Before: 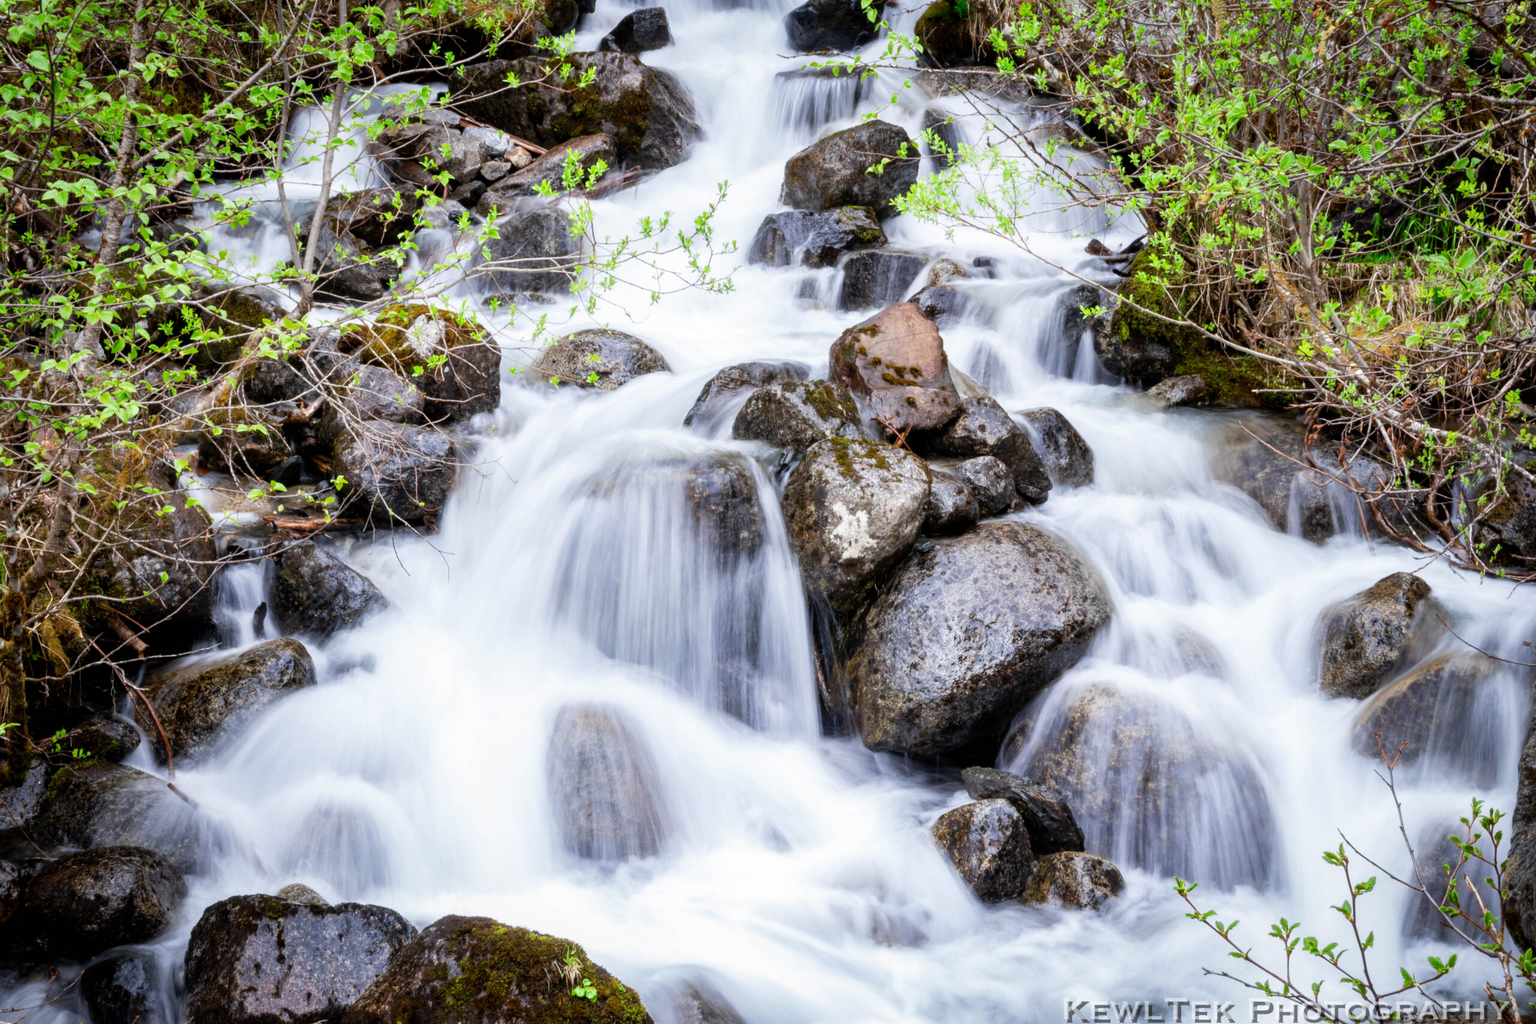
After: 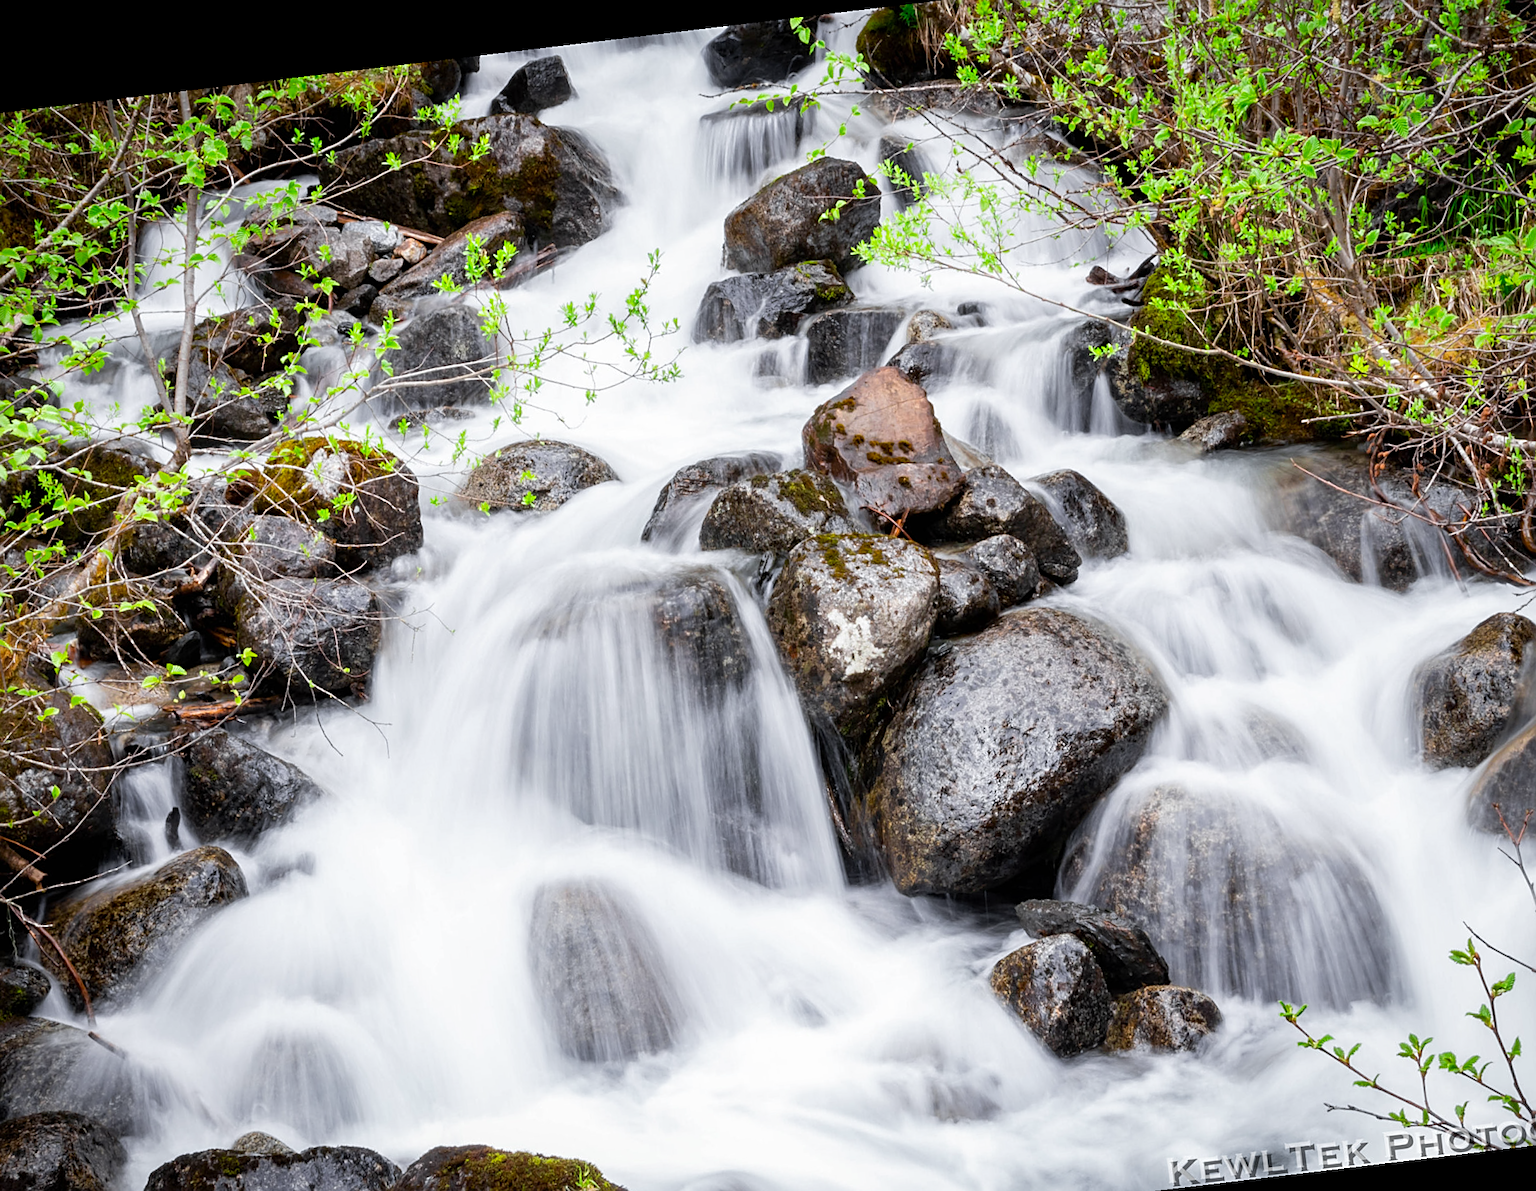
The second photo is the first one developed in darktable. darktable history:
crop: left 11.225%, top 5.381%, right 9.565%, bottom 10.314%
sharpen: on, module defaults
rotate and perspective: rotation -6.83°, automatic cropping off
color zones: curves: ch1 [(0.25, 0.61) (0.75, 0.248)]
